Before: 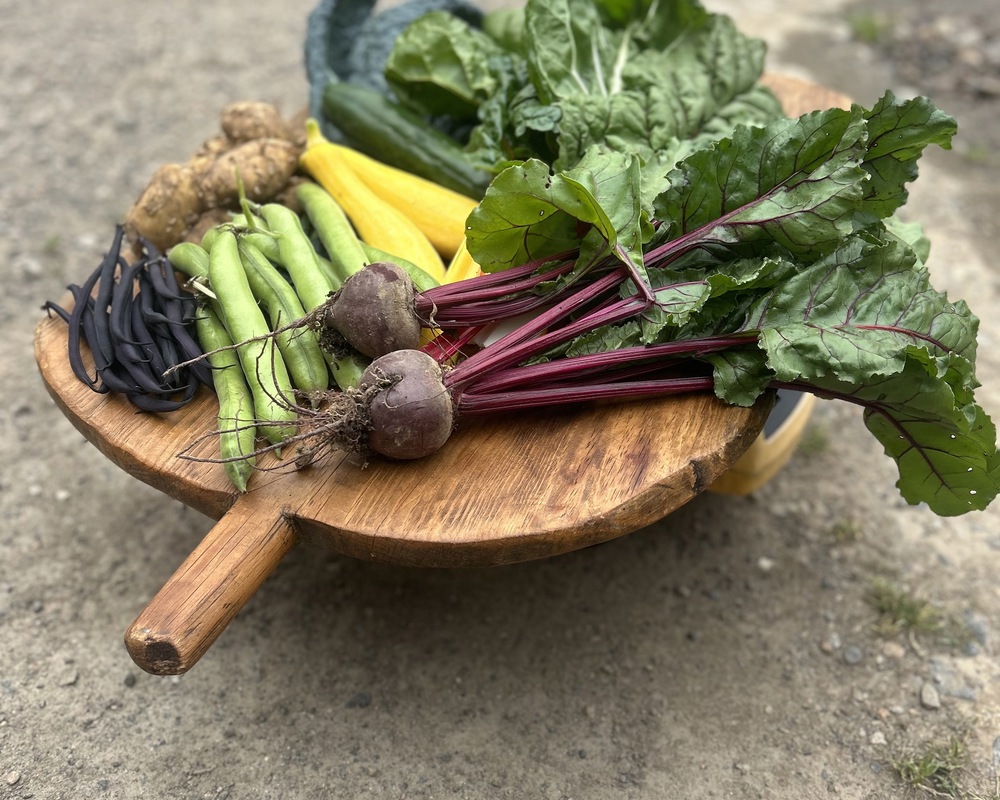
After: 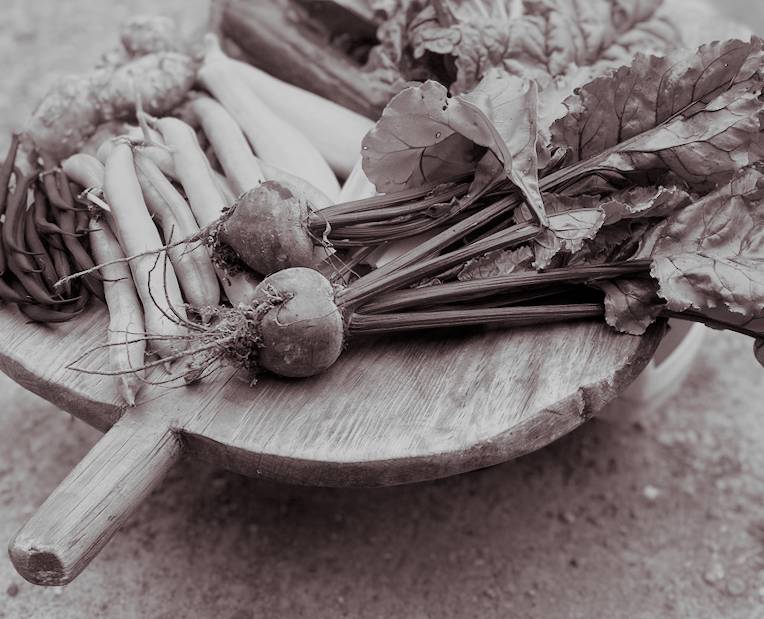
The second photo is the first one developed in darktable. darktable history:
rotate and perspective: rotation 1.72°, automatic cropping off
crop and rotate: left 11.831%, top 11.346%, right 13.429%, bottom 13.899%
monochrome: a 26.22, b 42.67, size 0.8
filmic rgb: black relative exposure -7.65 EV, white relative exposure 4.56 EV, hardness 3.61
split-toning: shadows › saturation 0.24, highlights › hue 54°, highlights › saturation 0.24
shadows and highlights: radius 121.13, shadows 21.4, white point adjustment -9.72, highlights -14.39, soften with gaussian
exposure: exposure 1.089 EV, compensate highlight preservation false
